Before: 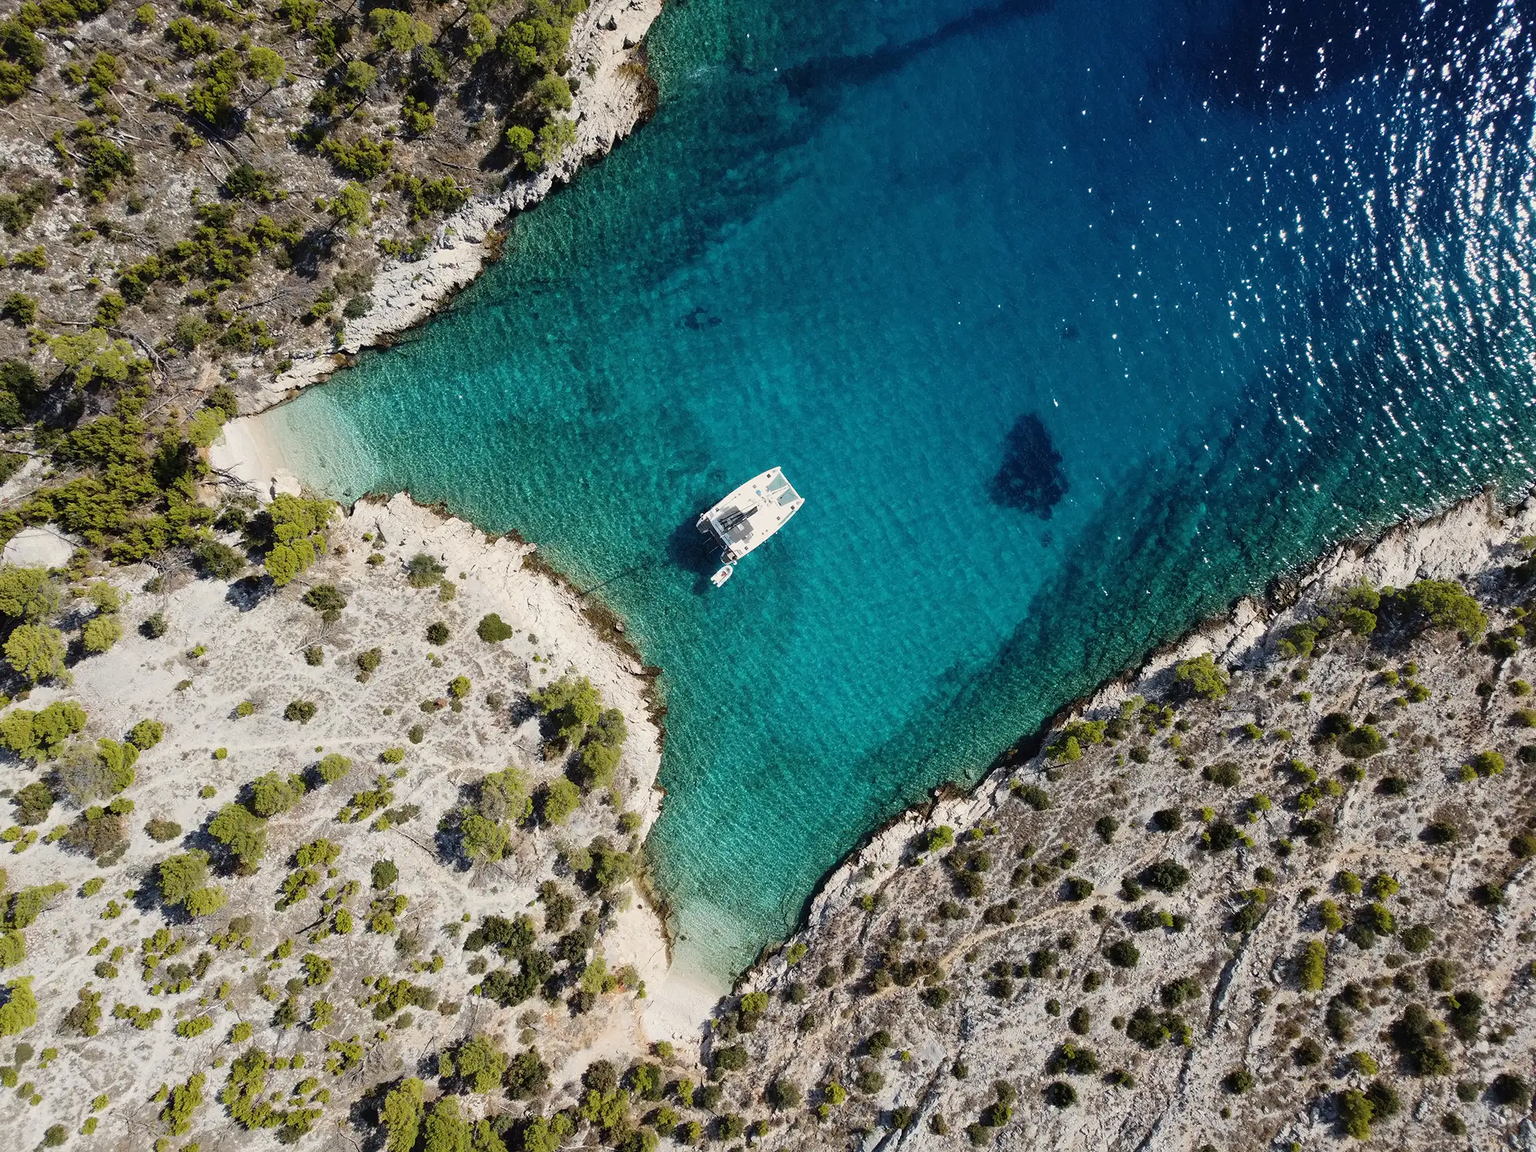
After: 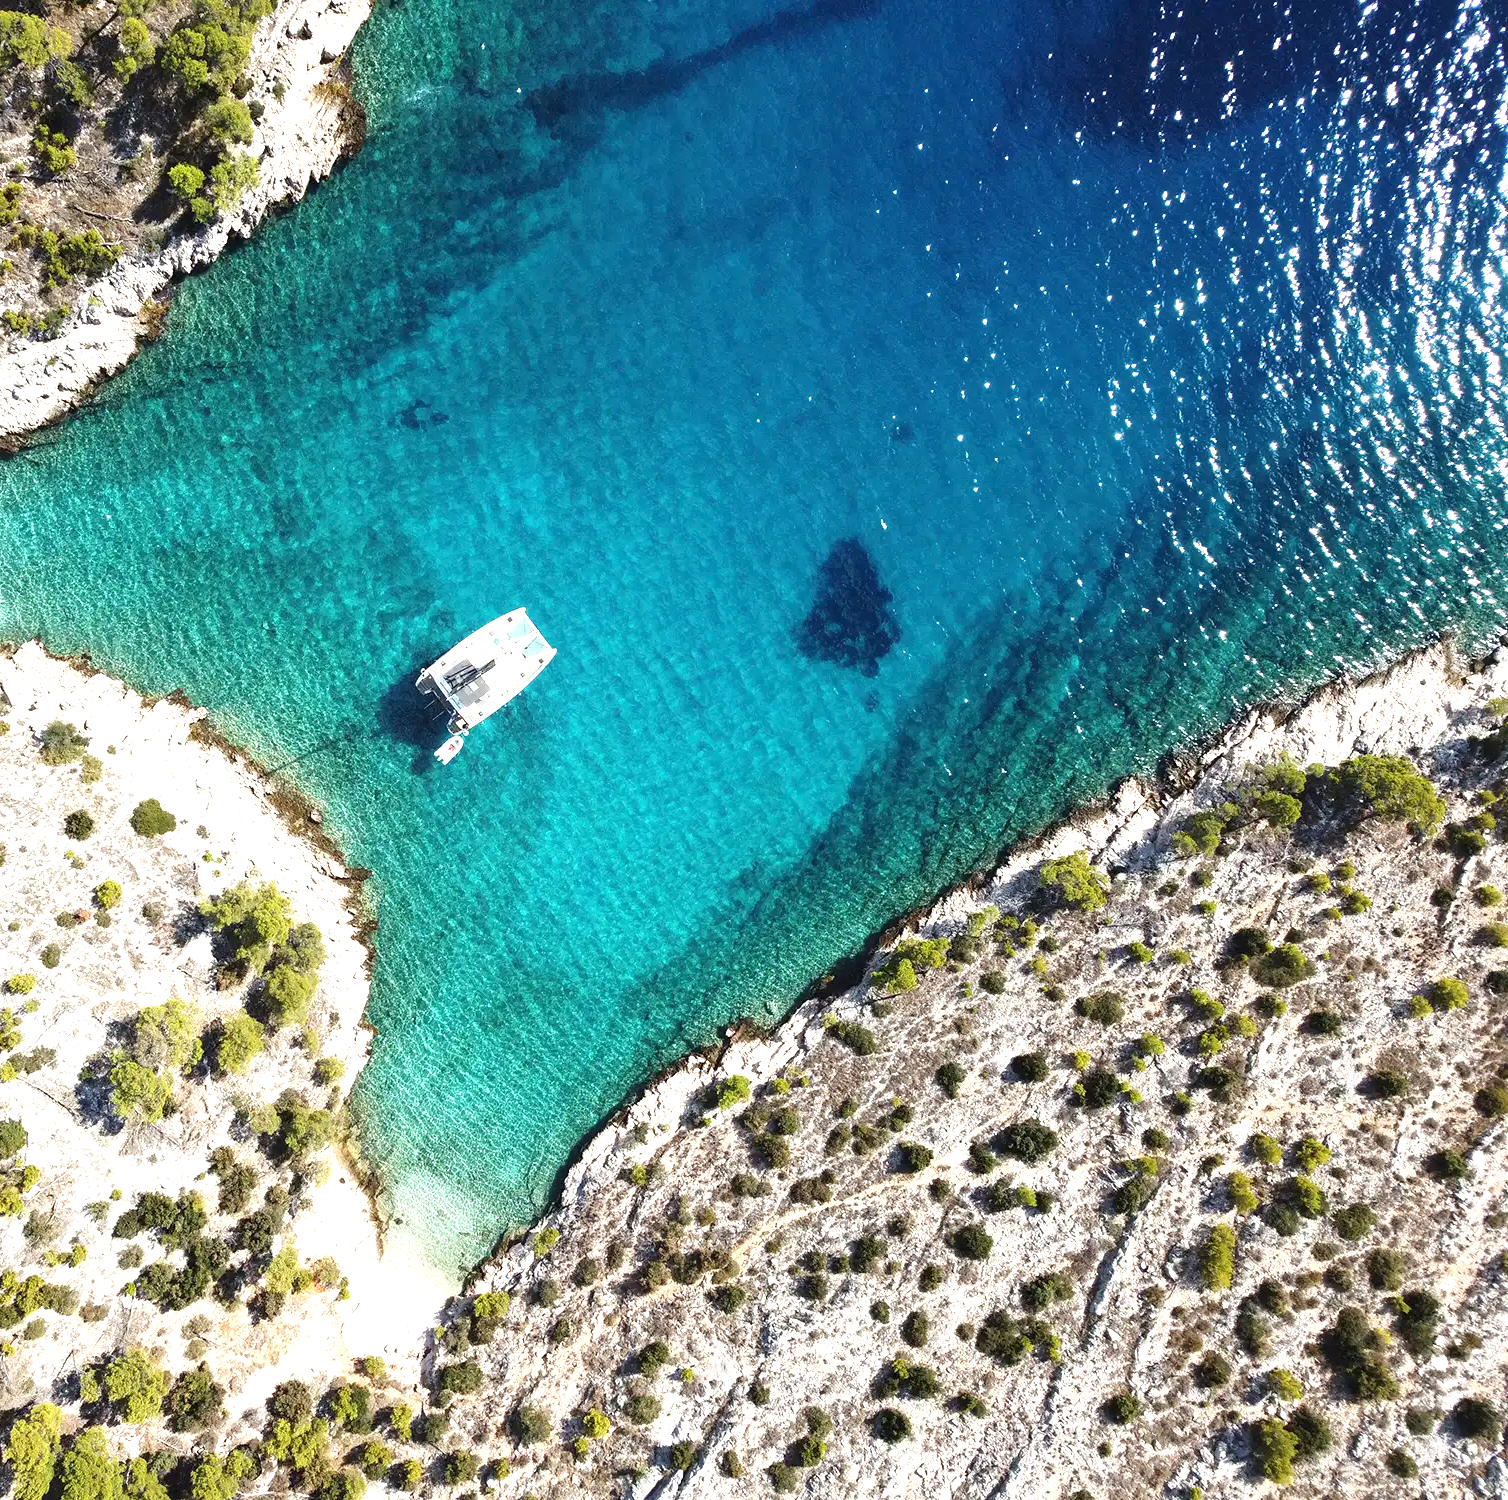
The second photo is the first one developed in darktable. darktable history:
exposure: black level correction 0, exposure 1.173 EV, compensate exposure bias true, compensate highlight preservation false
crop and rotate: left 24.6%
